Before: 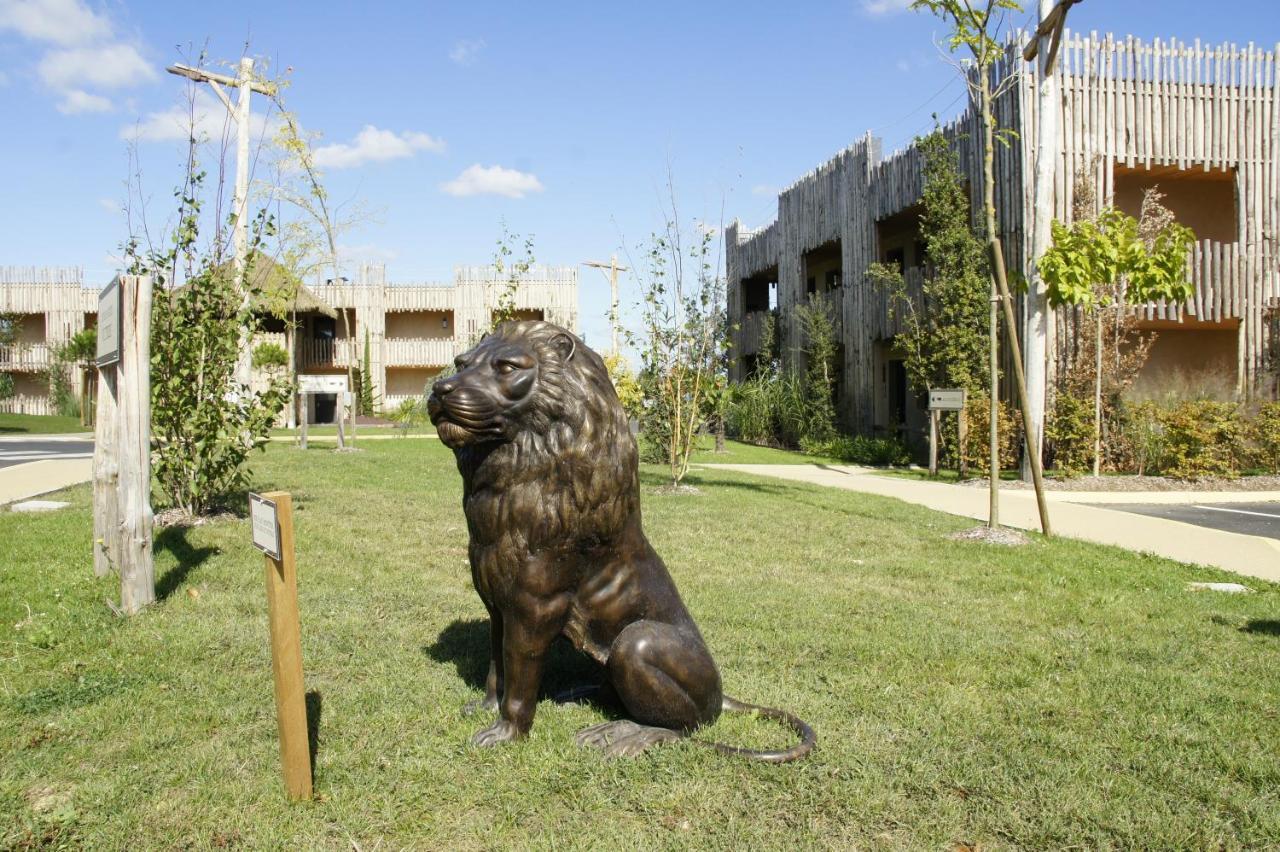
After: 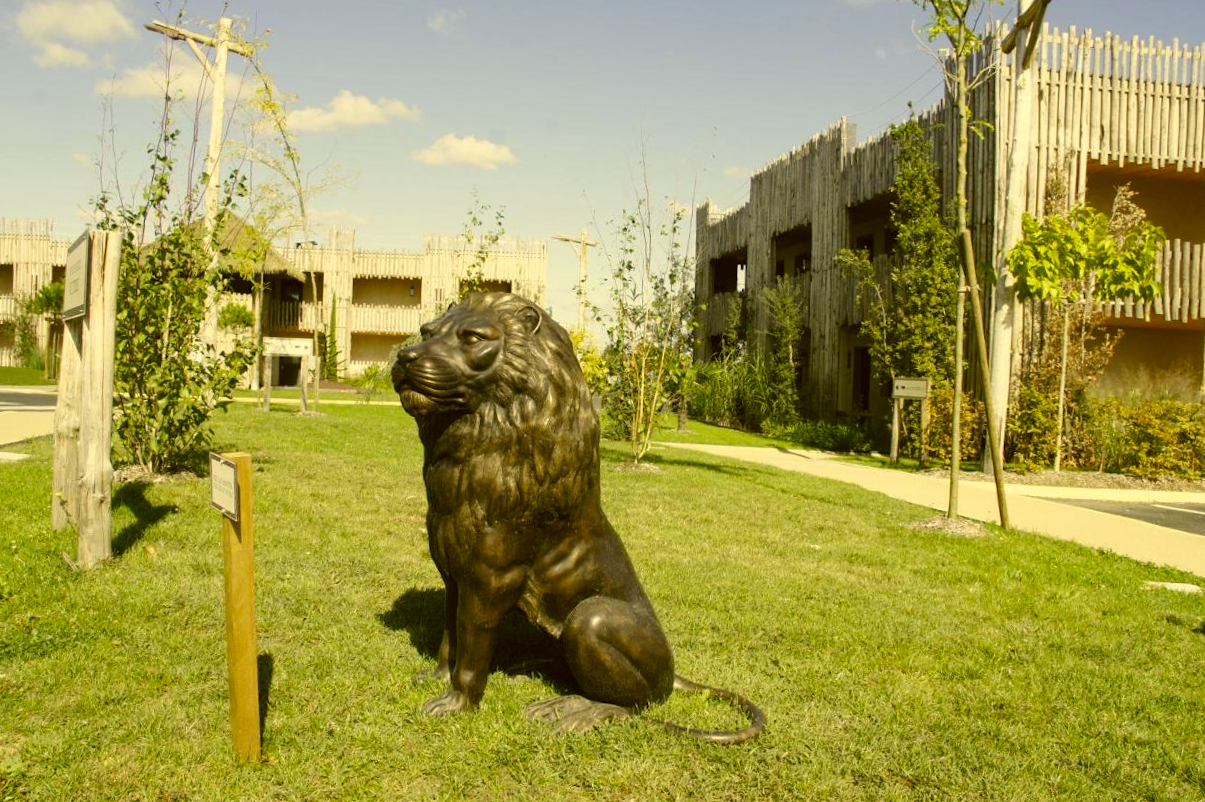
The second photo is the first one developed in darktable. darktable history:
color correction: highlights a* 0.162, highlights b* 29.53, shadows a* -0.162, shadows b* 21.09
crop and rotate: angle -2.38°
